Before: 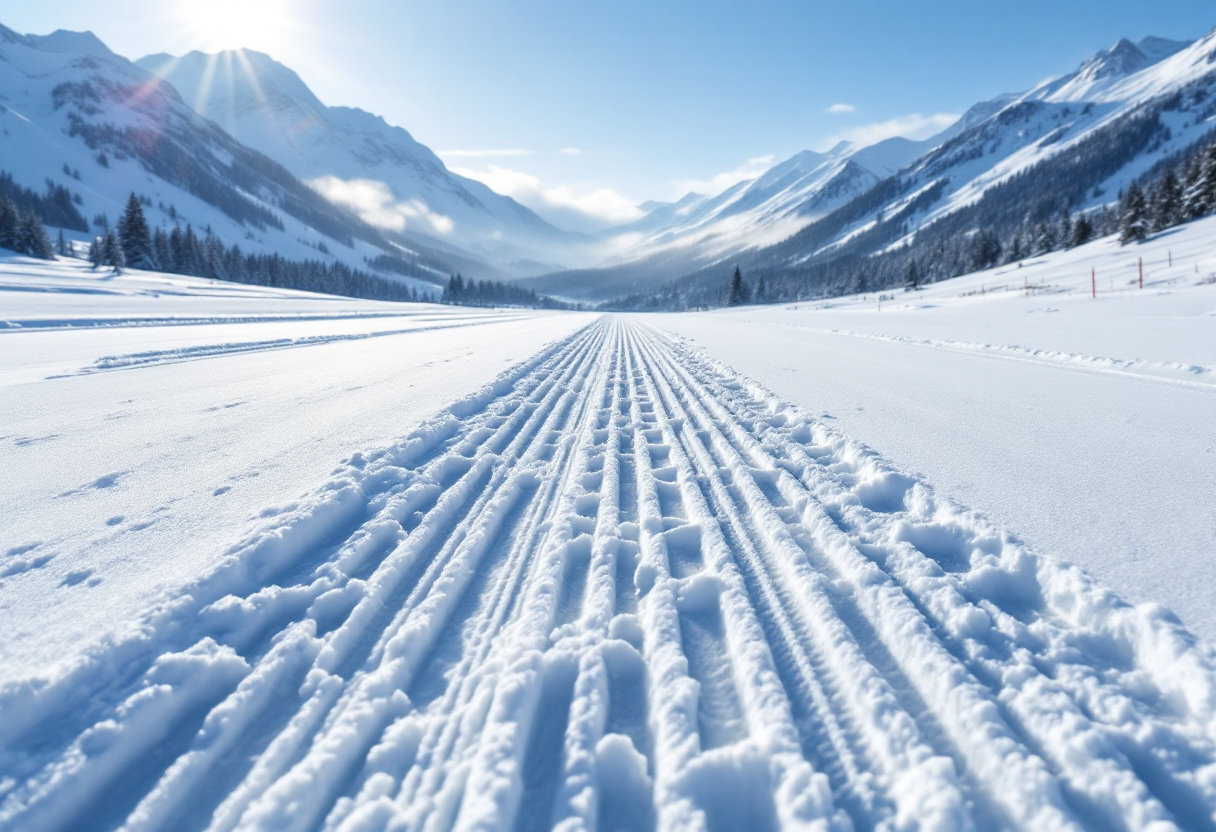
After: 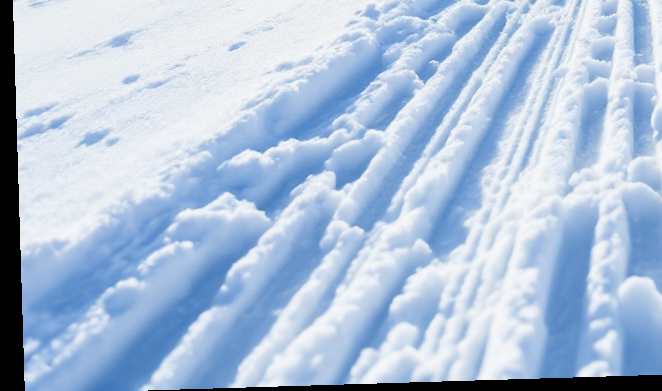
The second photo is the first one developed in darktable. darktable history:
rotate and perspective: rotation -1.75°, automatic cropping off
crop and rotate: top 54.778%, right 46.61%, bottom 0.159%
filmic rgb: black relative exposure -5 EV, hardness 2.88, contrast 1.1
exposure: exposure 0.943 EV, compensate highlight preservation false
